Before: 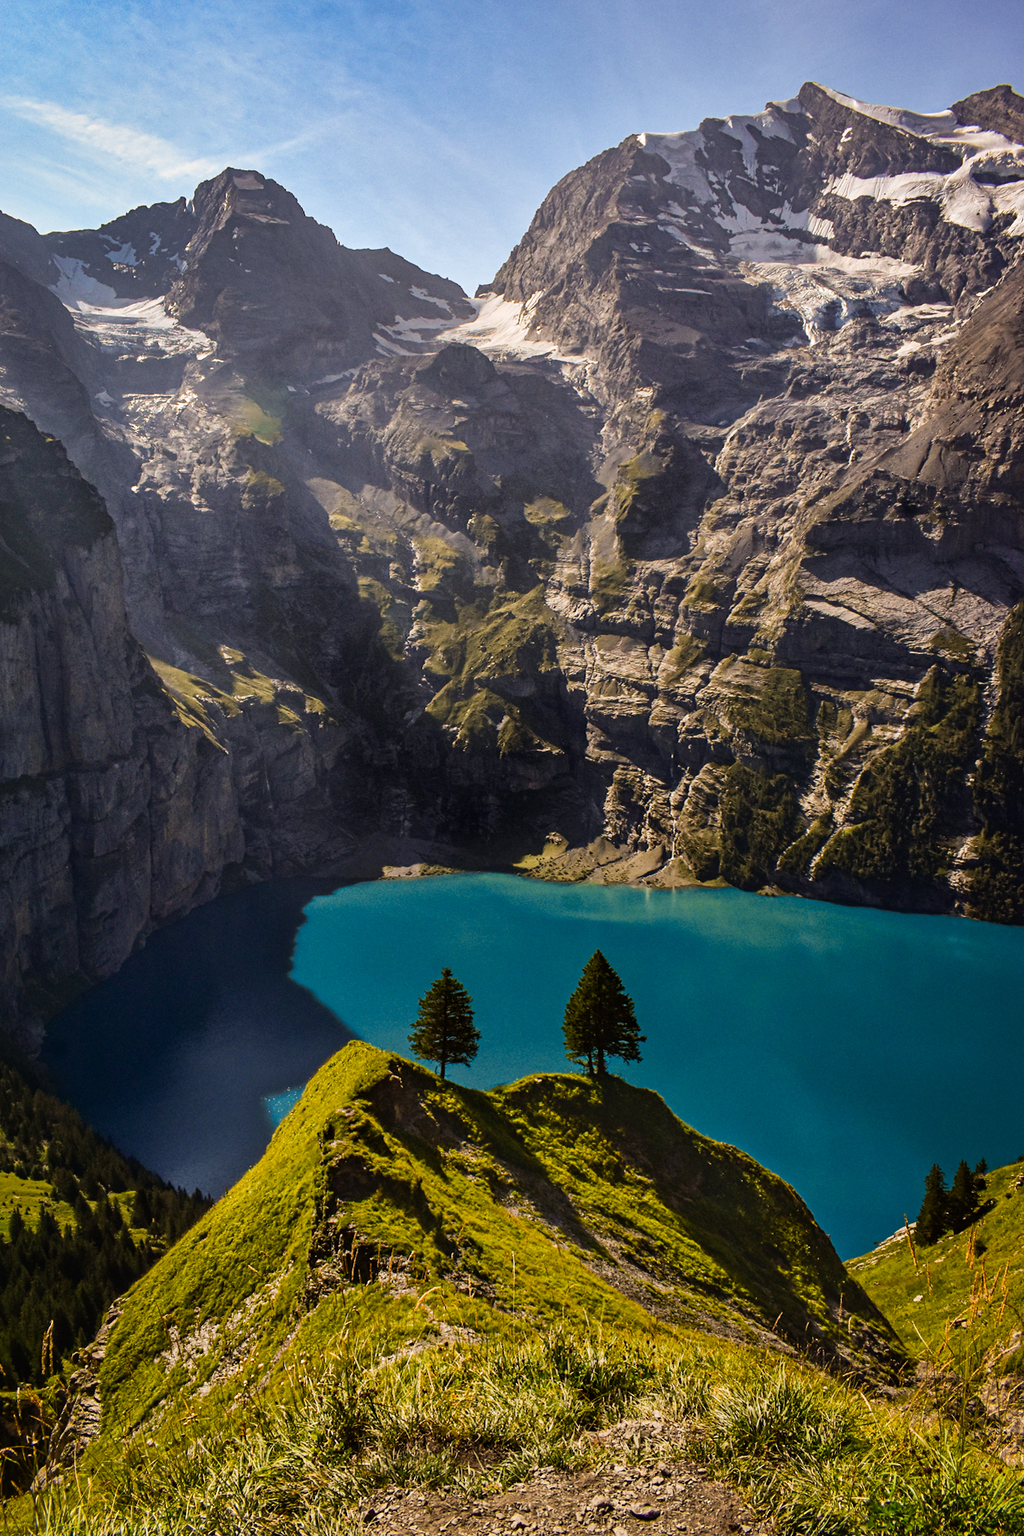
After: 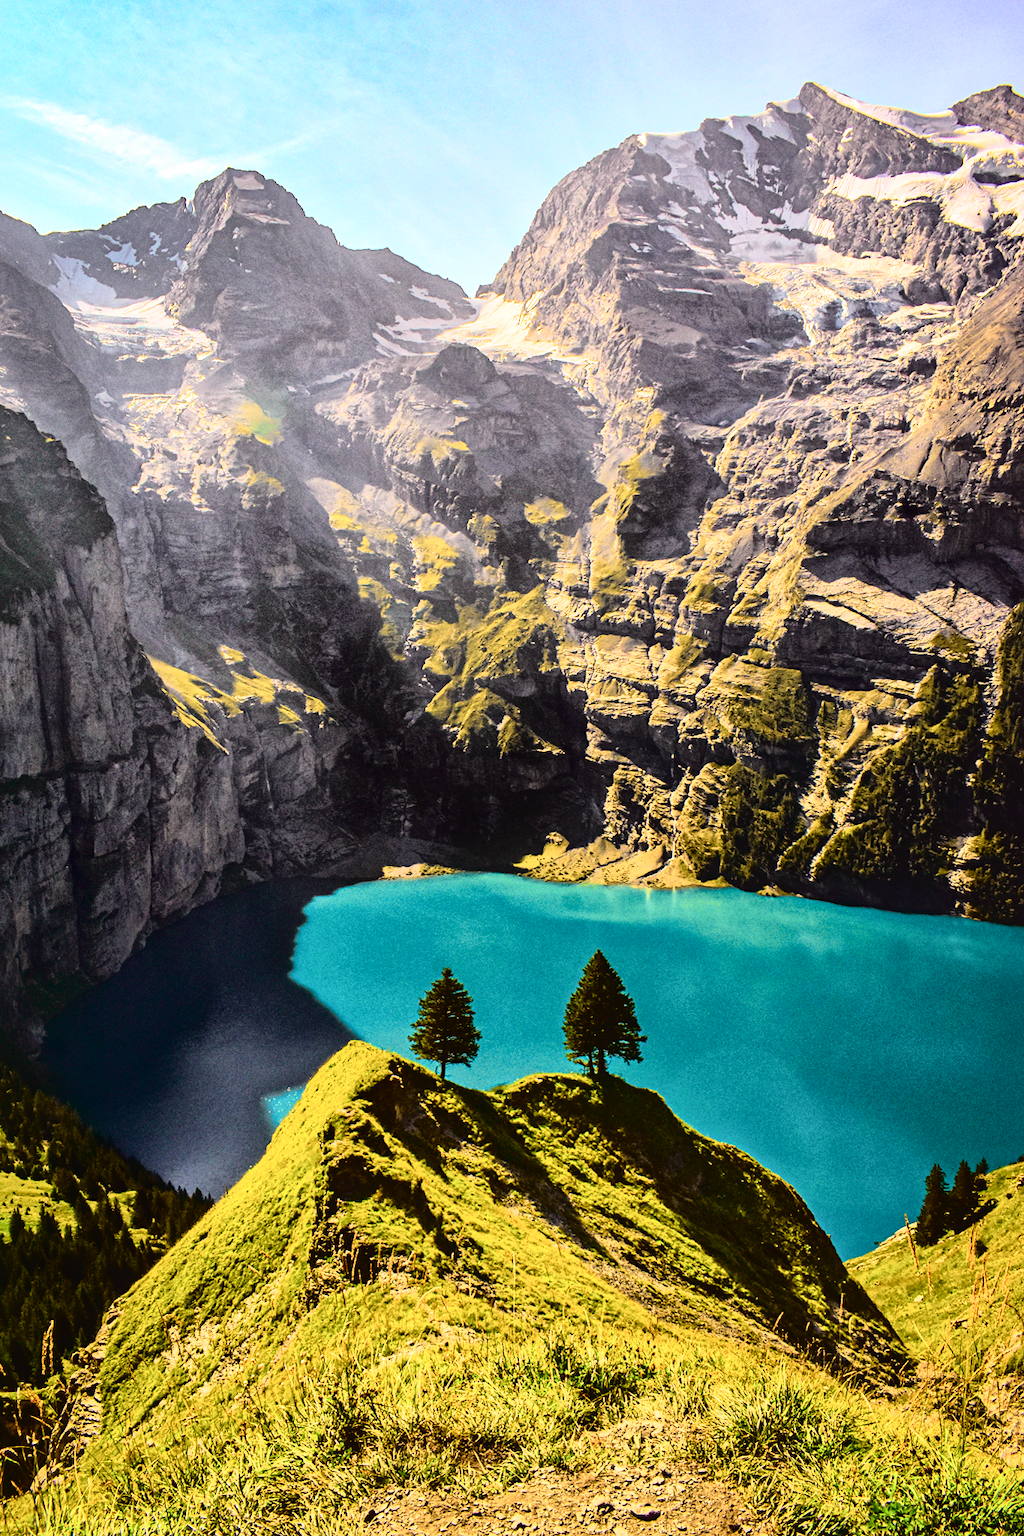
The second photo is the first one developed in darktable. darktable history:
global tonemap: drago (1, 100), detail 1
tone curve: curves: ch0 [(0, 0.022) (0.177, 0.086) (0.392, 0.438) (0.704, 0.844) (0.858, 0.938) (1, 0.981)]; ch1 [(0, 0) (0.402, 0.36) (0.476, 0.456) (0.498, 0.501) (0.518, 0.521) (0.58, 0.598) (0.619, 0.65) (0.692, 0.737) (1, 1)]; ch2 [(0, 0) (0.415, 0.438) (0.483, 0.499) (0.503, 0.507) (0.526, 0.537) (0.563, 0.624) (0.626, 0.714) (0.699, 0.753) (0.997, 0.858)], color space Lab, independent channels
exposure: exposure 0.781 EV, compensate highlight preservation false
